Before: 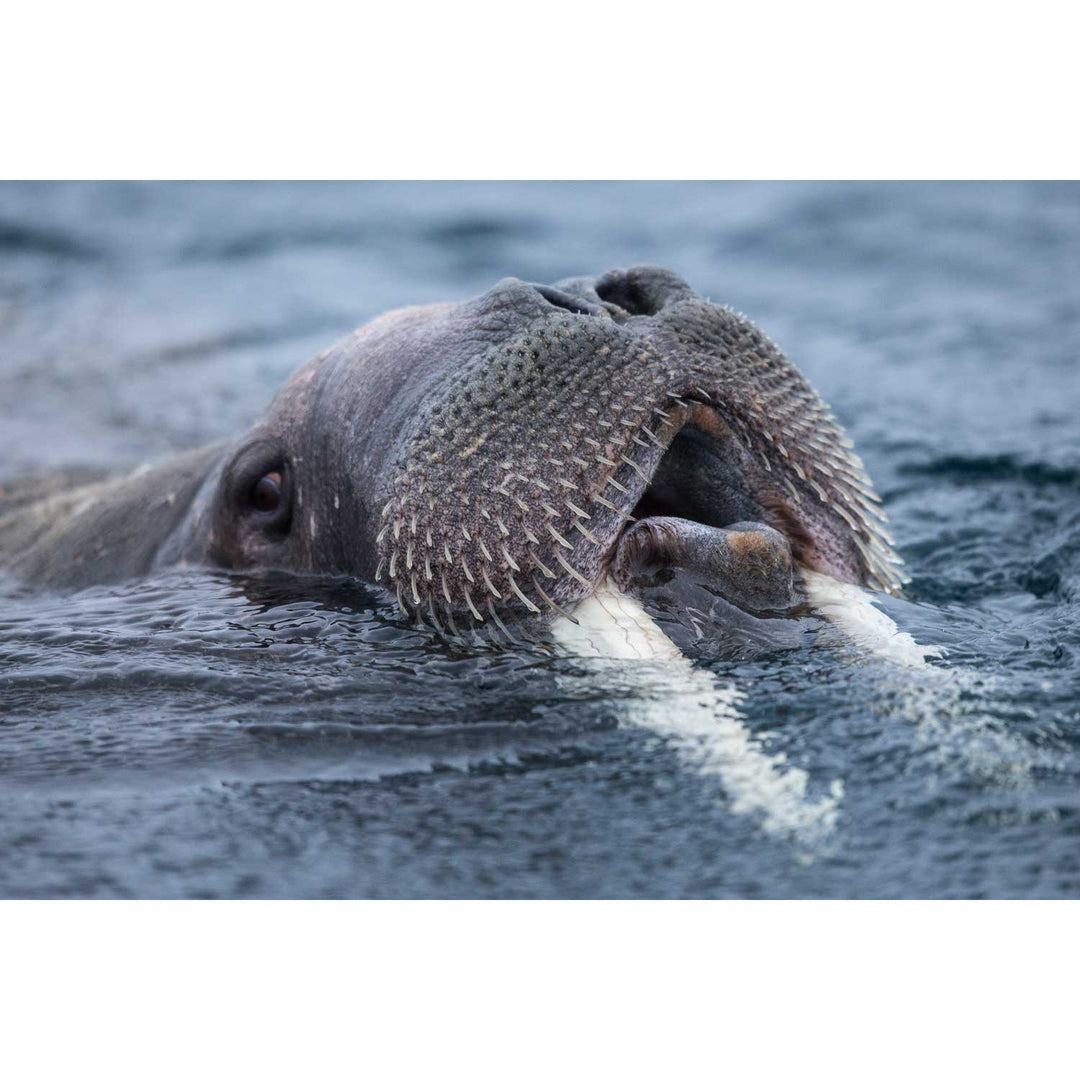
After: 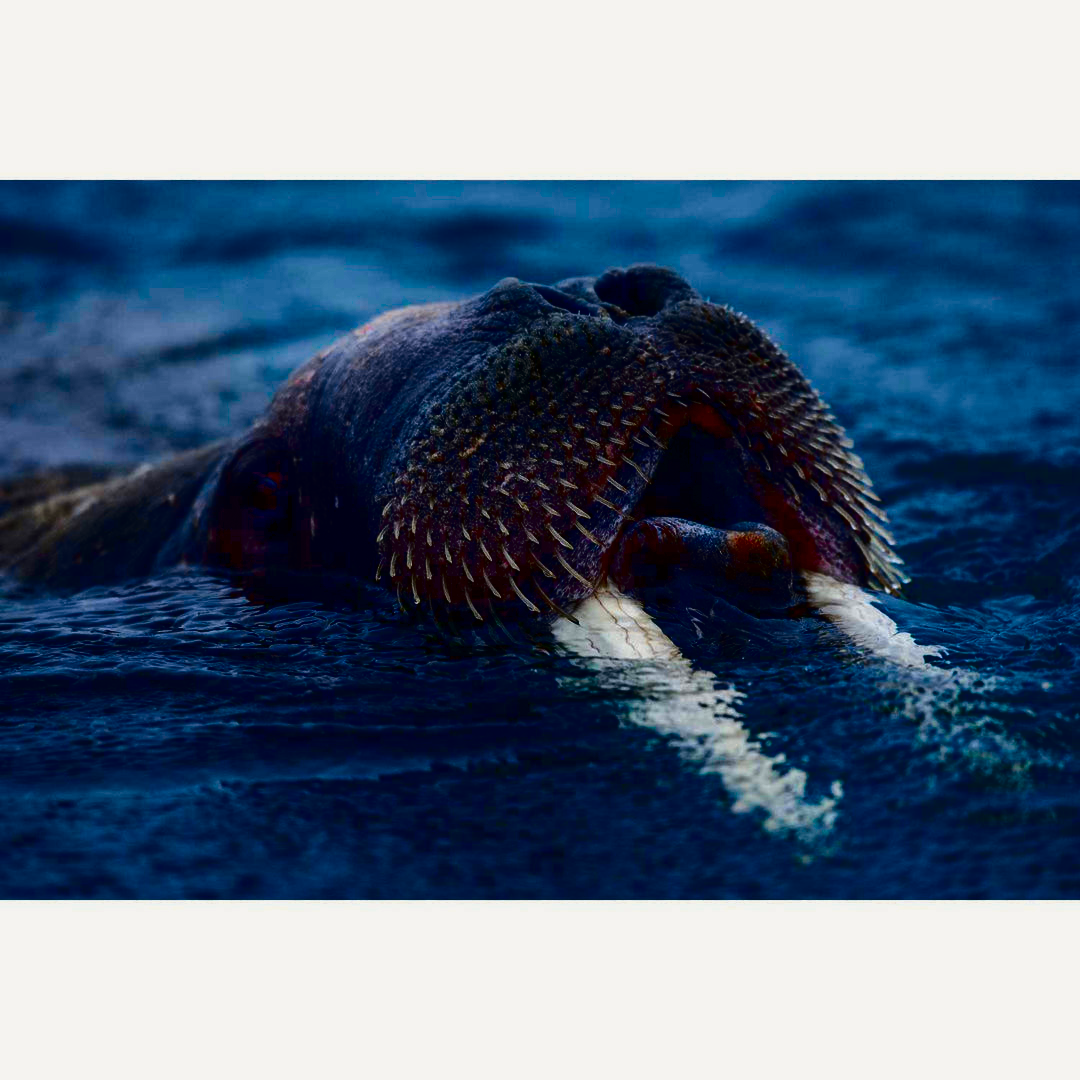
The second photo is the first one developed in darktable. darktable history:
tone curve: curves: ch0 [(0, 0) (0.068, 0.031) (0.175, 0.139) (0.32, 0.345) (0.495, 0.544) (0.748, 0.762) (0.993, 0.954)]; ch1 [(0, 0) (0.294, 0.184) (0.34, 0.303) (0.371, 0.344) (0.441, 0.408) (0.477, 0.474) (0.499, 0.5) (0.529, 0.523) (0.677, 0.762) (1, 1)]; ch2 [(0, 0) (0.431, 0.419) (0.495, 0.502) (0.524, 0.534) (0.557, 0.56) (0.634, 0.654) (0.728, 0.722) (1, 1)], color space Lab, independent channels, preserve colors none
contrast brightness saturation: brightness -1, saturation 1
